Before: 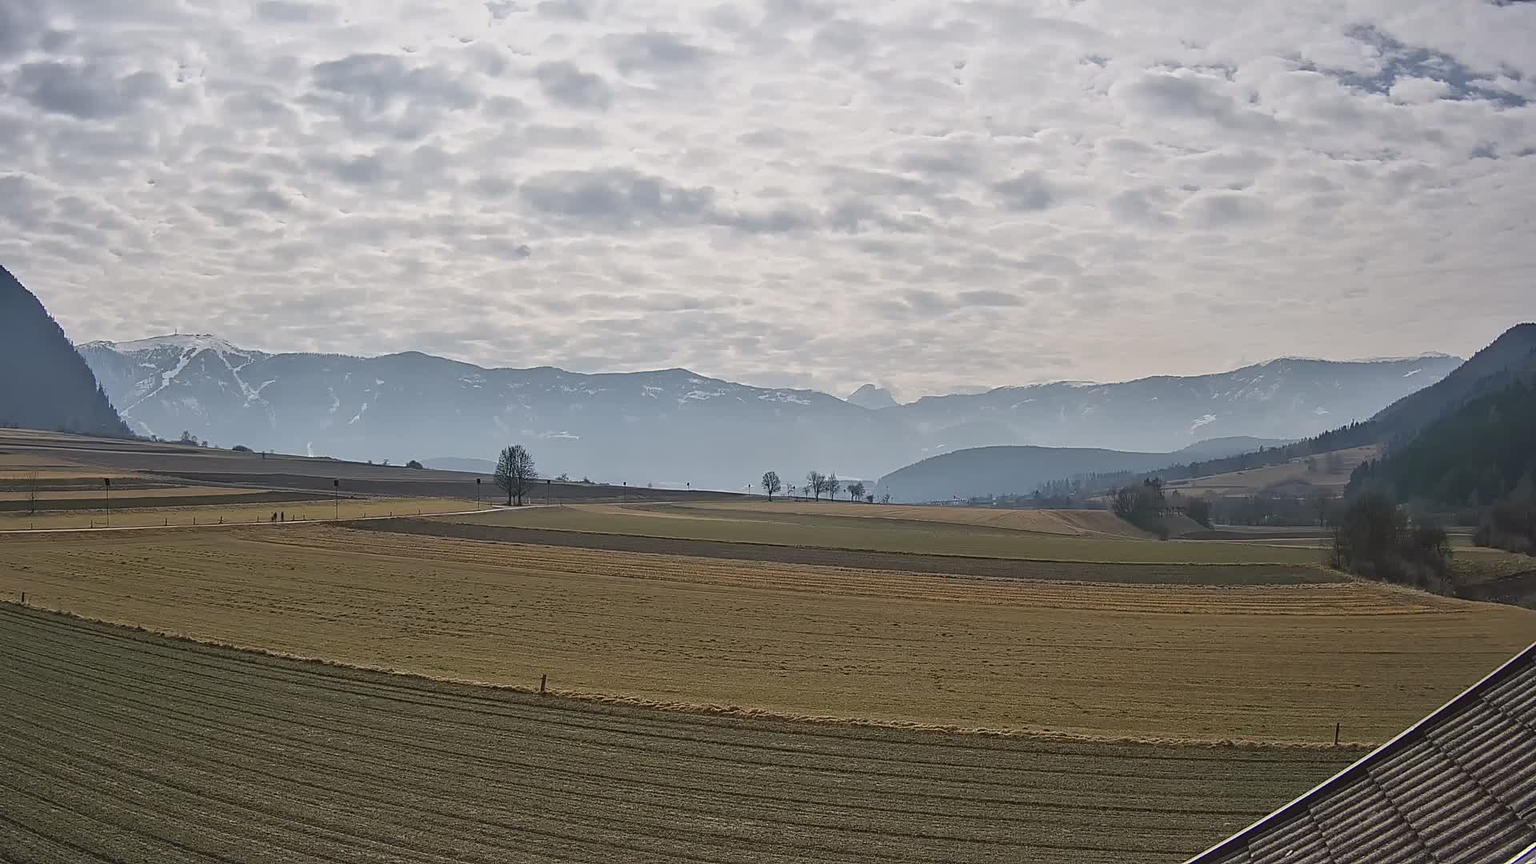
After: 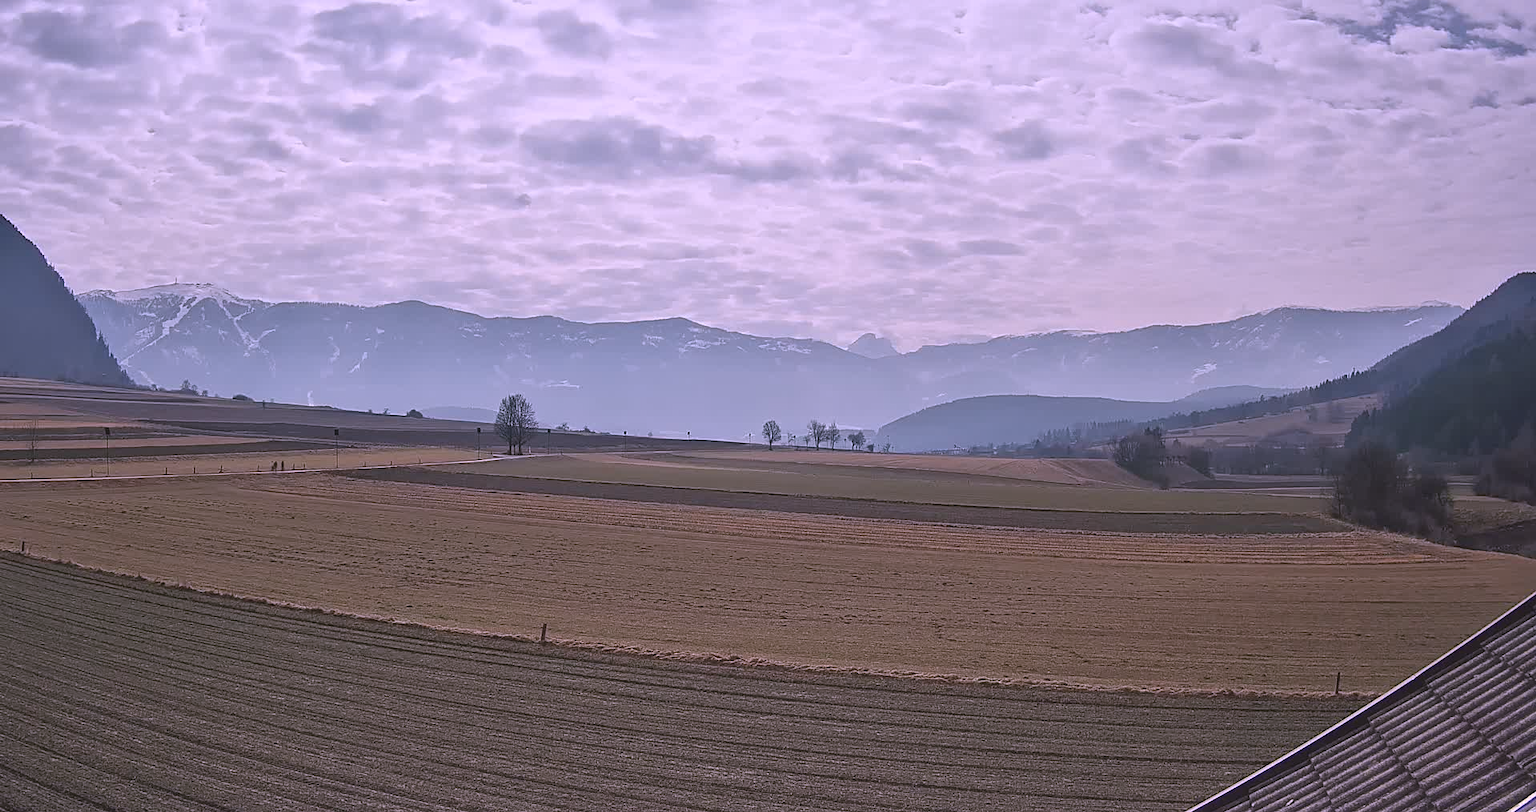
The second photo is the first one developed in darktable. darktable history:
haze removal: strength -0.053, compatibility mode true, adaptive false
color correction: highlights a* 15.2, highlights b* -24.7
crop and rotate: top 6.011%
